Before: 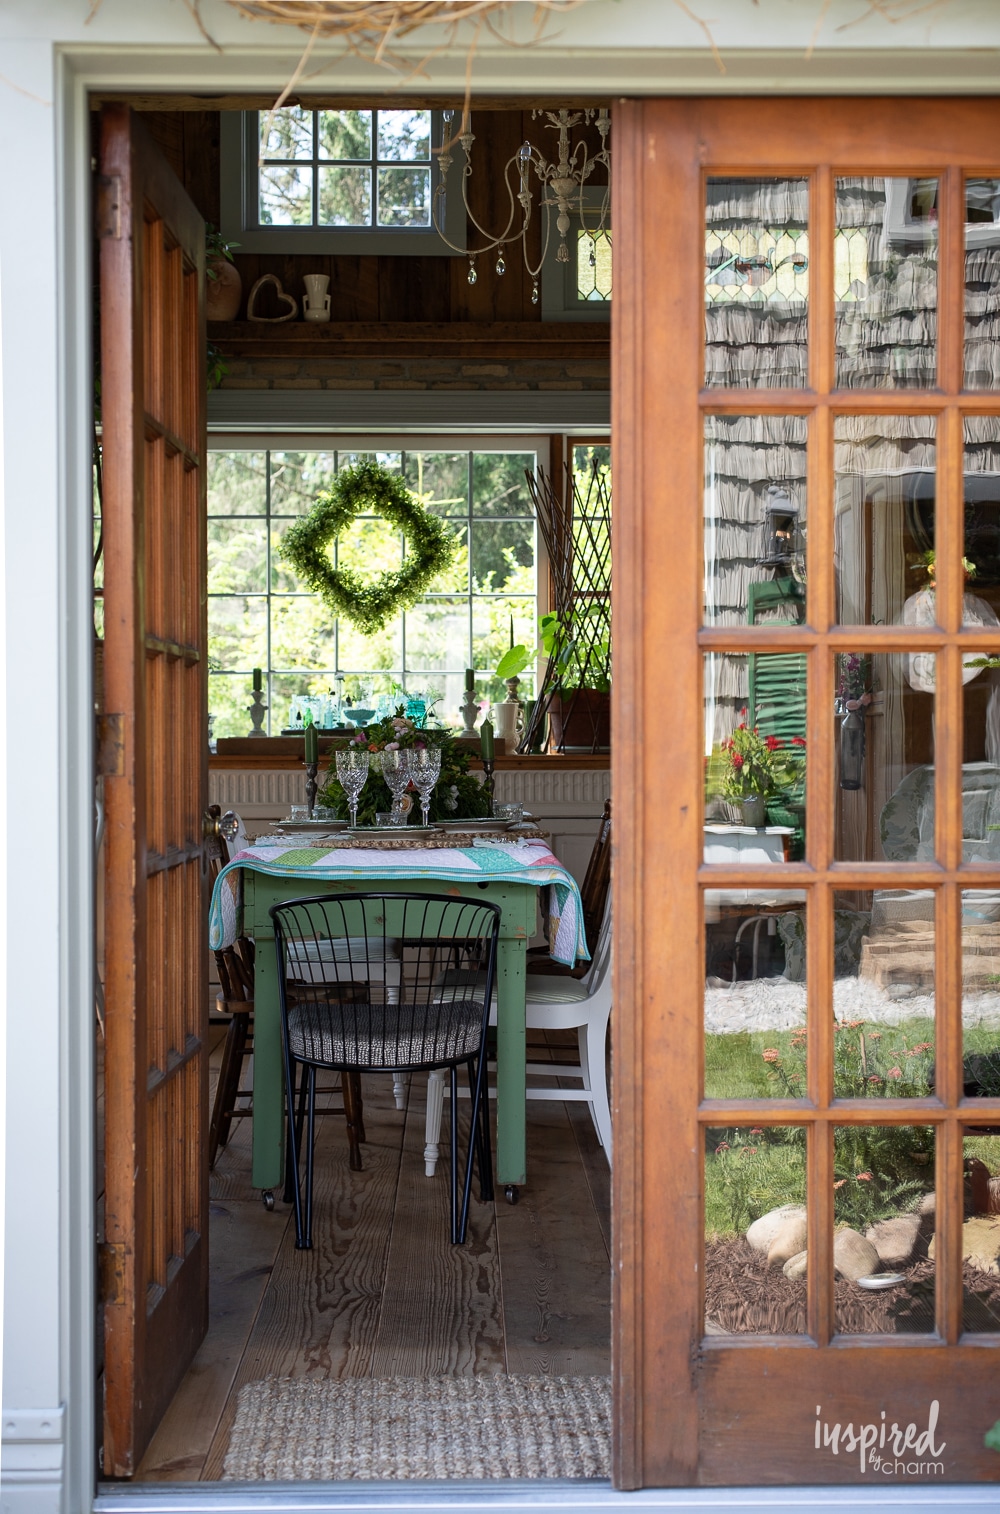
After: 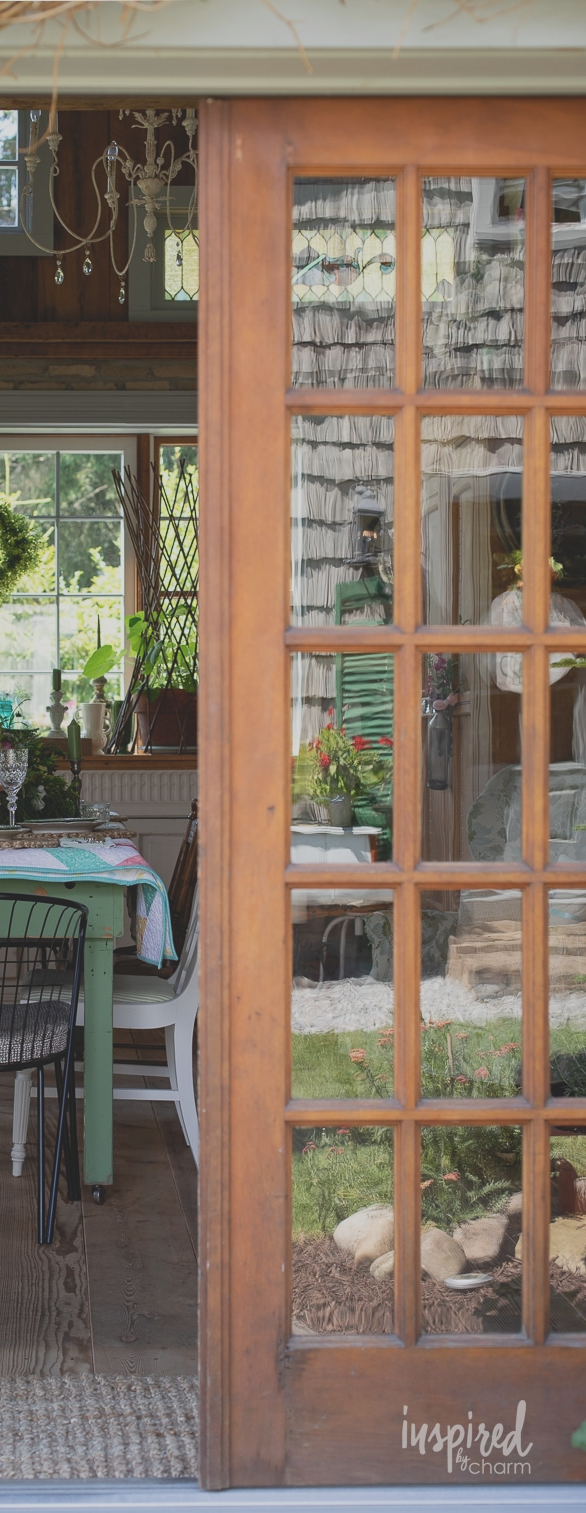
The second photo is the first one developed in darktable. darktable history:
exposure: compensate highlight preservation false
color correction: highlights b* -0.032, saturation 0.792
crop: left 41.338%
contrast brightness saturation: contrast -0.274
